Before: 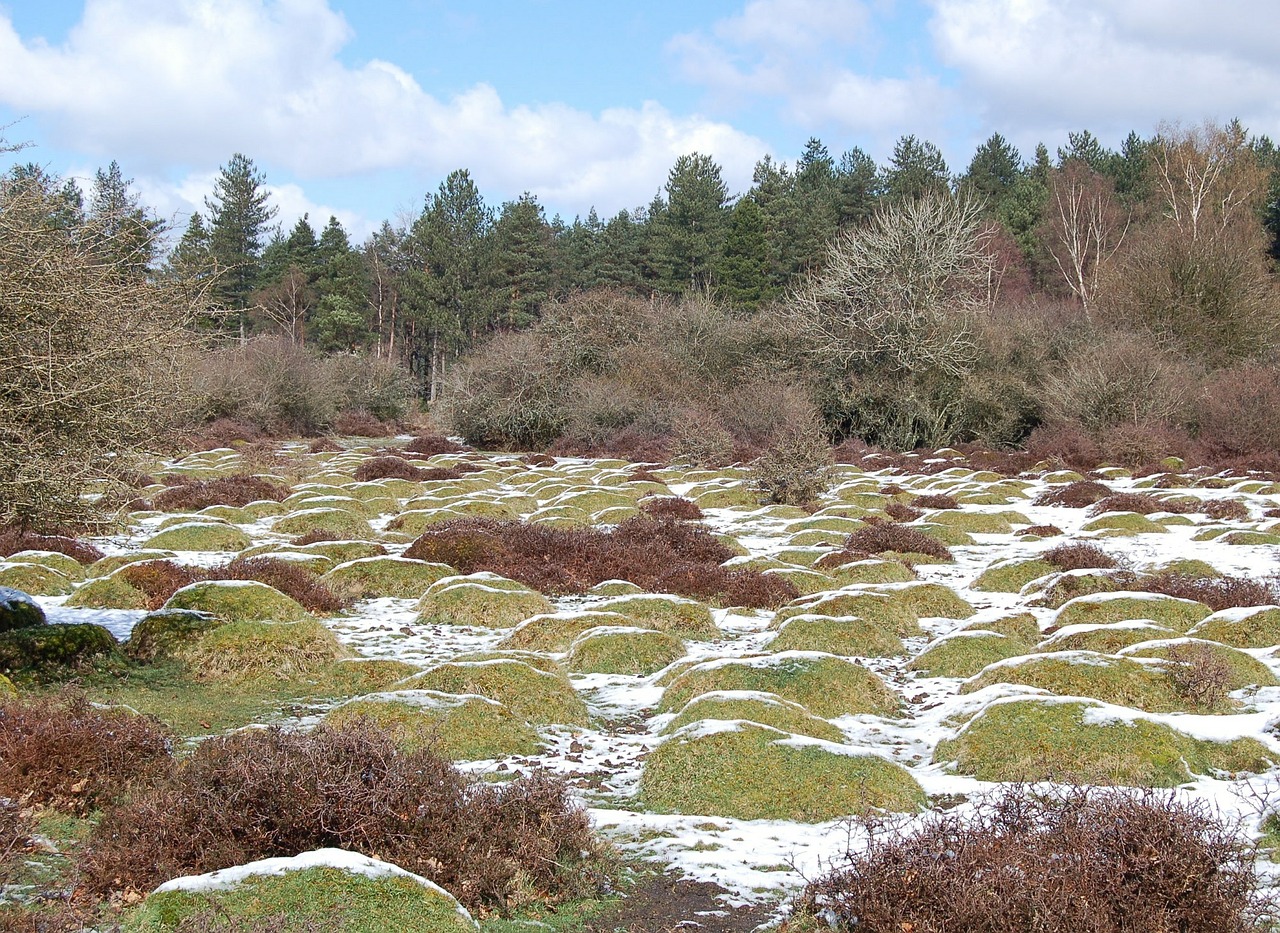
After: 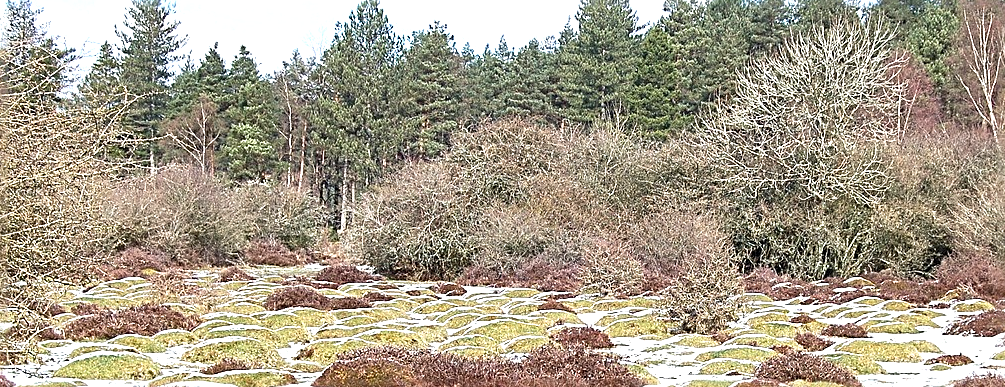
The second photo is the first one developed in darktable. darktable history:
exposure: black level correction 0, exposure 1 EV, compensate exposure bias true, compensate highlight preservation false
sharpen: radius 3.025, amount 0.757
crop: left 7.036%, top 18.398%, right 14.379%, bottom 40.043%
